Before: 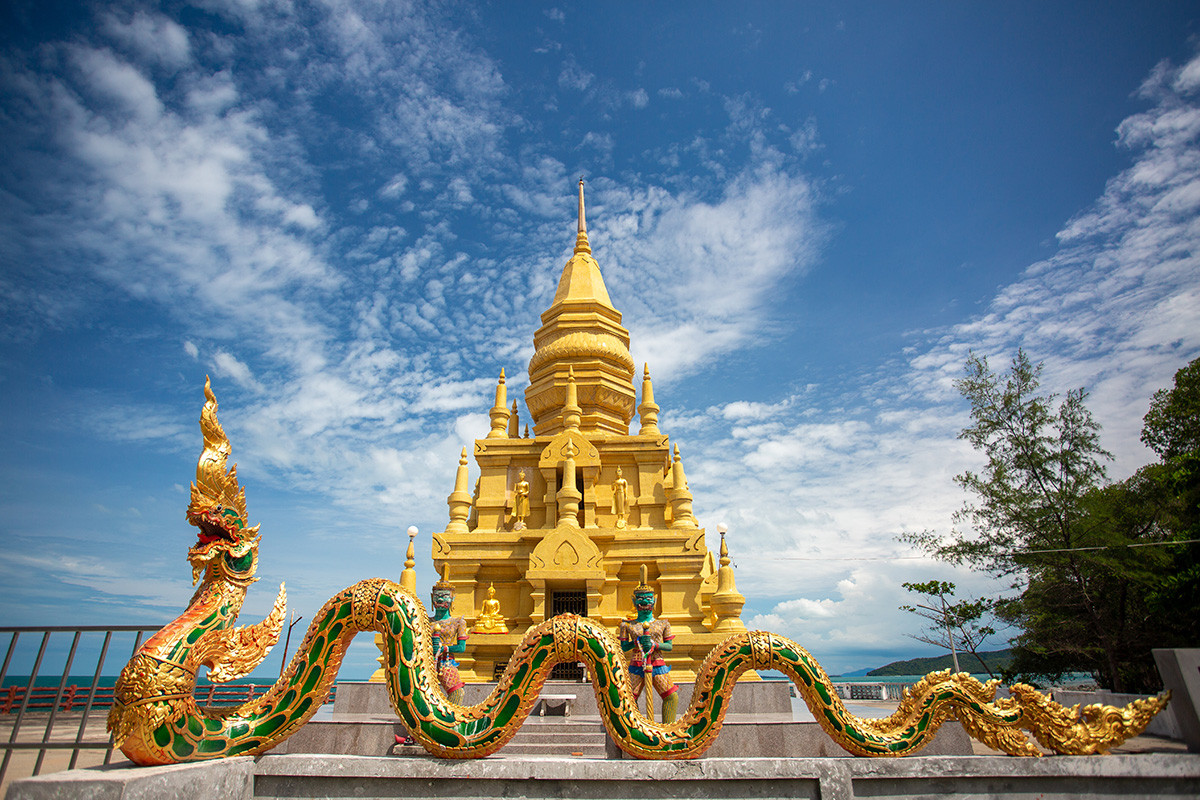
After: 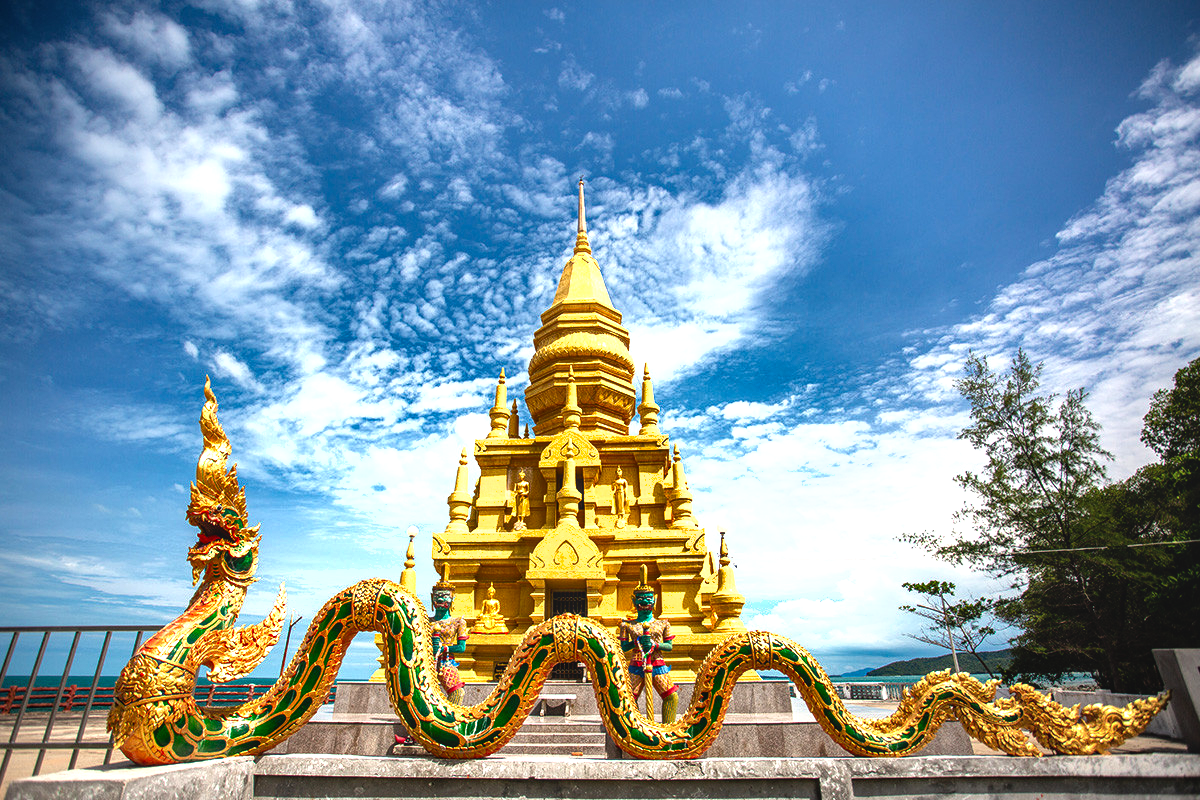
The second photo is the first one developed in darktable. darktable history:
local contrast: detail 109%
shadows and highlights: shadows 30.63, highlights -62.75, soften with gaussian
tone equalizer: -8 EV -1.08 EV, -7 EV -0.976 EV, -6 EV -0.844 EV, -5 EV -0.556 EV, -3 EV 0.605 EV, -2 EV 0.844 EV, -1 EV 0.986 EV, +0 EV 1.06 EV, mask exposure compensation -0.495 EV
